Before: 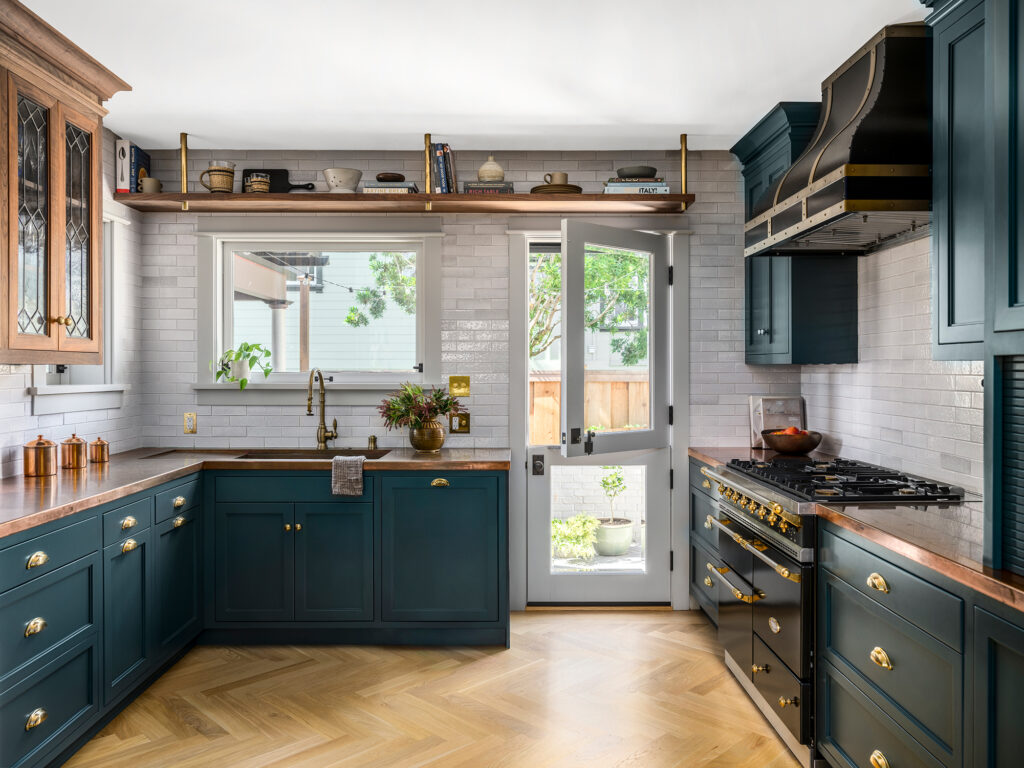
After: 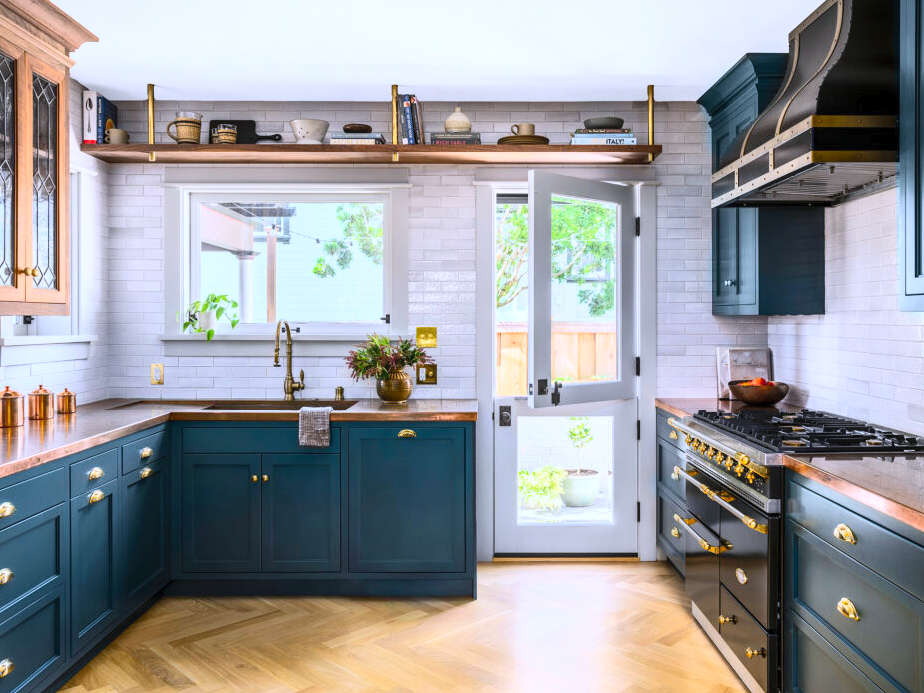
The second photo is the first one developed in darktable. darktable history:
white balance: red 0.967, blue 1.119, emerald 0.756
crop: left 3.305%, top 6.436%, right 6.389%, bottom 3.258%
contrast brightness saturation: contrast 0.24, brightness 0.26, saturation 0.39
